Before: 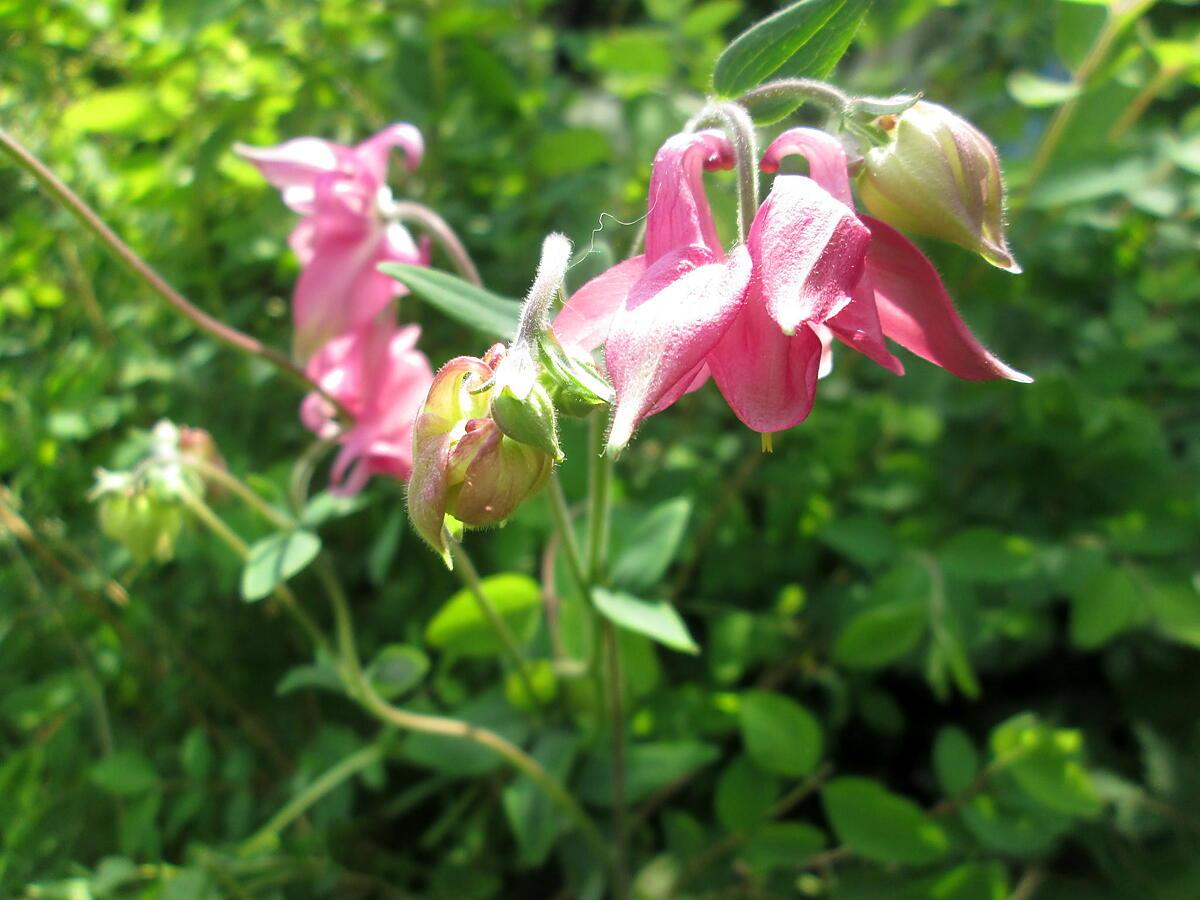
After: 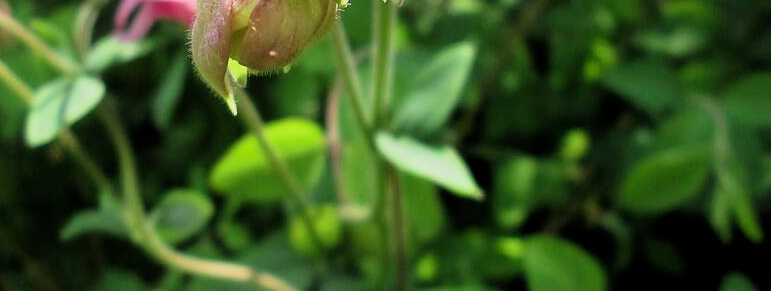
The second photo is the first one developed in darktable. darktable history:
crop: left 18.026%, top 50.65%, right 17.694%, bottom 16.916%
filmic rgb: middle gray luminance 12.7%, black relative exposure -10.12 EV, white relative exposure 3.47 EV, target black luminance 0%, hardness 5.77, latitude 45.1%, contrast 1.231, highlights saturation mix 6.24%, shadows ↔ highlights balance 27.3%
